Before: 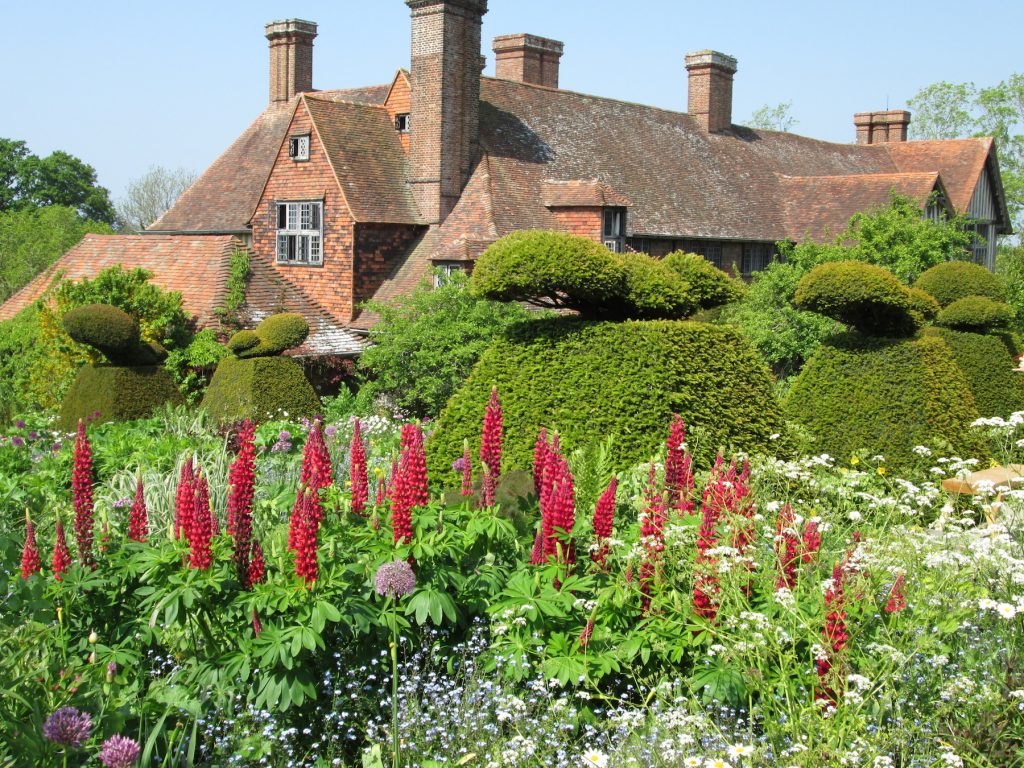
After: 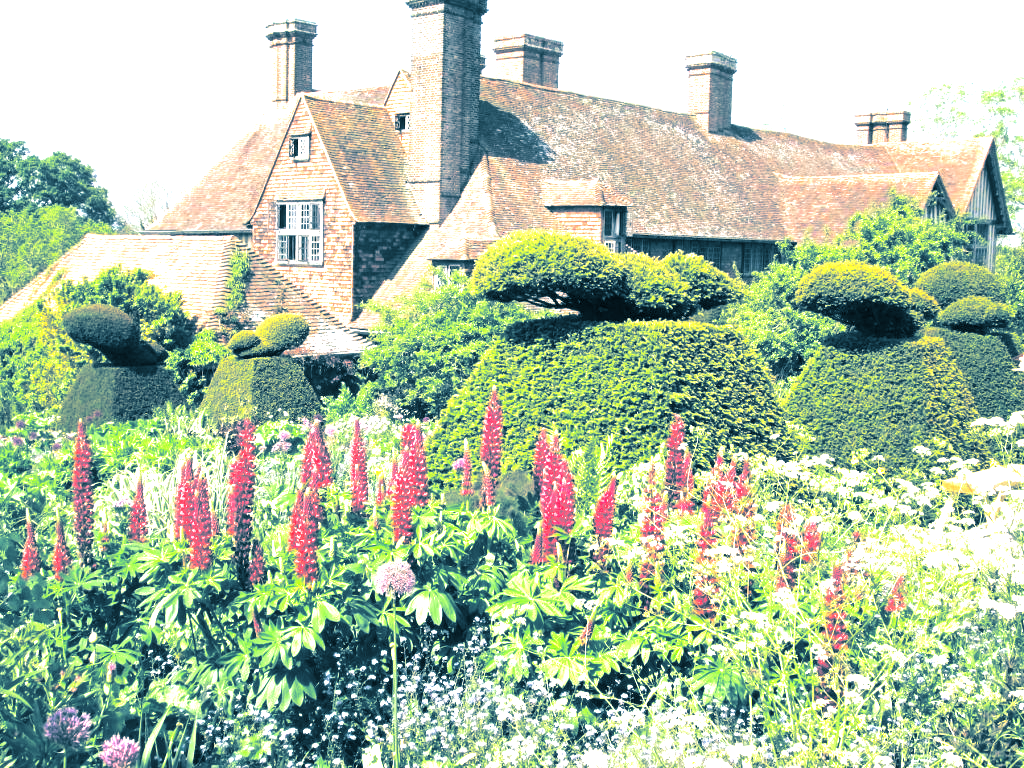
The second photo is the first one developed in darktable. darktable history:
exposure: black level correction 0, exposure 1.5 EV, compensate highlight preservation false
split-toning: shadows › hue 212.4°, balance -70
